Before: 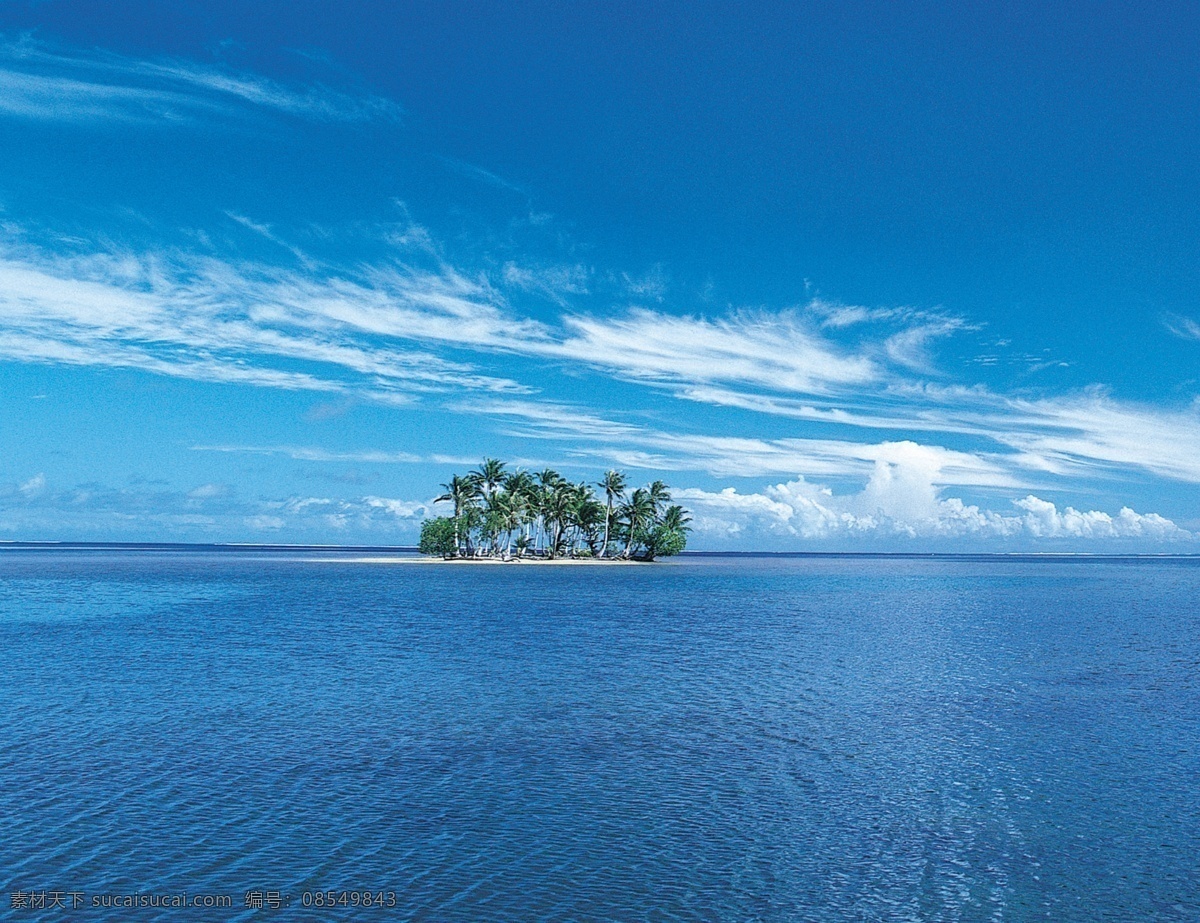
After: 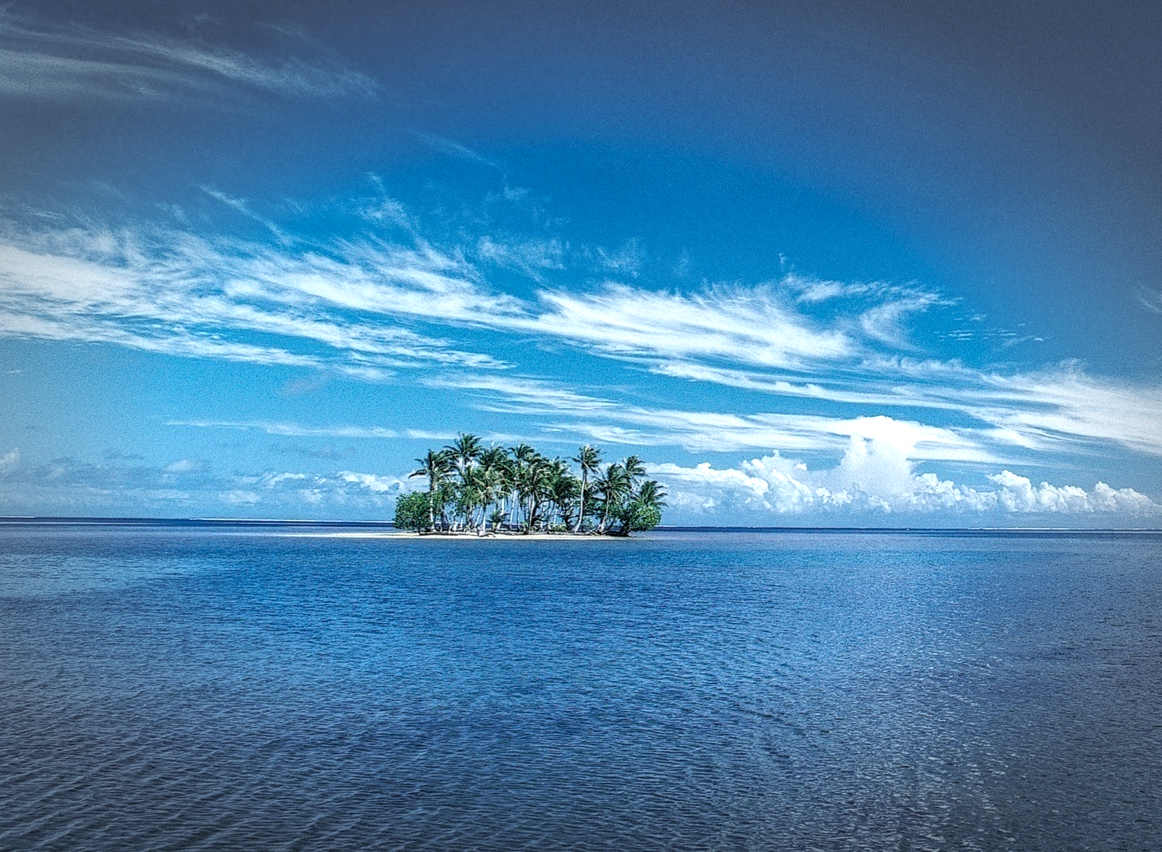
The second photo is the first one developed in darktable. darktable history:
levels: levels [0.016, 0.5, 0.996]
vignetting: fall-off start 71.1%, width/height ratio 1.334
crop: left 2.124%, top 2.759%, right 0.968%, bottom 4.912%
local contrast: highlights 63%, detail 143%, midtone range 0.432
